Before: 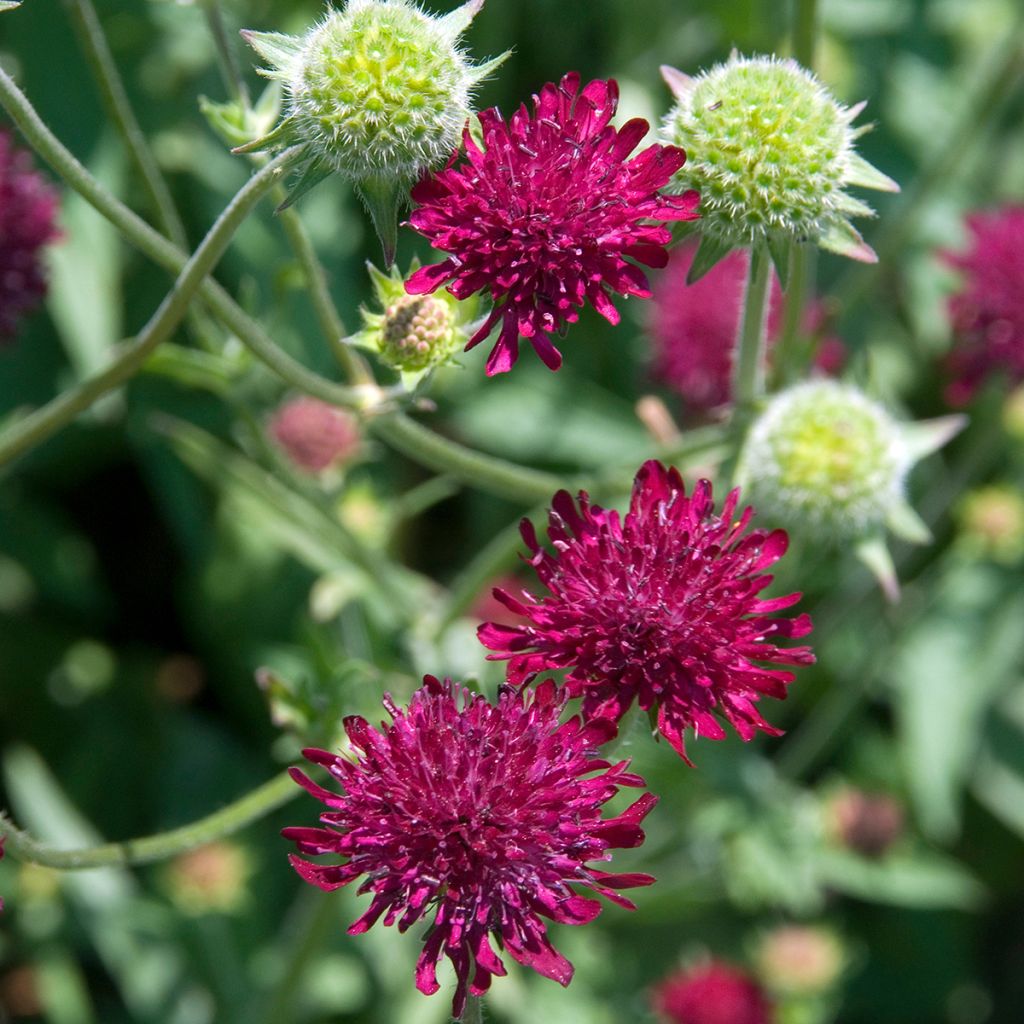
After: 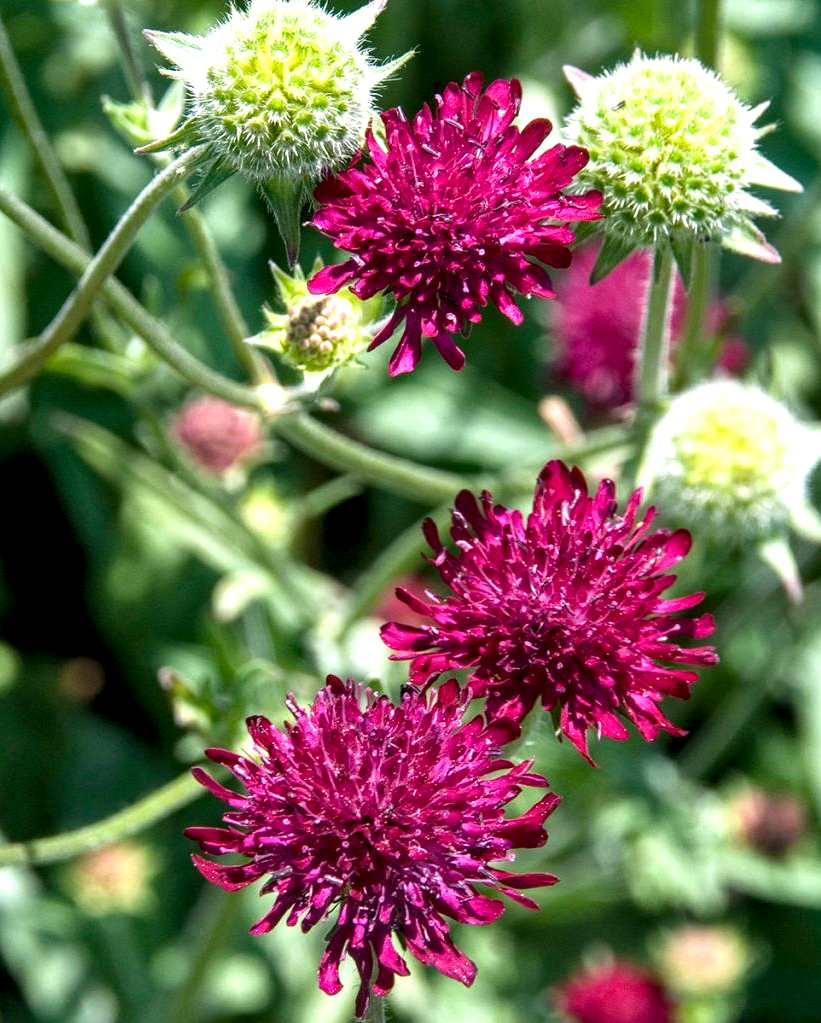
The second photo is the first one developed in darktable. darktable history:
shadows and highlights: radius 109.47, shadows 44.01, highlights -67.08, low approximation 0.01, soften with gaussian
crop and rotate: left 9.517%, right 10.232%
contrast brightness saturation: saturation -0.025
local contrast: highlights 60%, shadows 63%, detail 160%
color balance rgb: linear chroma grading › global chroma 8.731%, perceptual saturation grading › global saturation -2.396%, perceptual saturation grading › highlights -8.09%, perceptual saturation grading › mid-tones 8.326%, perceptual saturation grading › shadows 4.298%, perceptual brilliance grading › global brilliance 12.162%
sharpen: radius 2.875, amount 0.881, threshold 47.395
tone equalizer: -7 EV 0.125 EV, edges refinement/feathering 500, mask exposure compensation -1.57 EV, preserve details no
